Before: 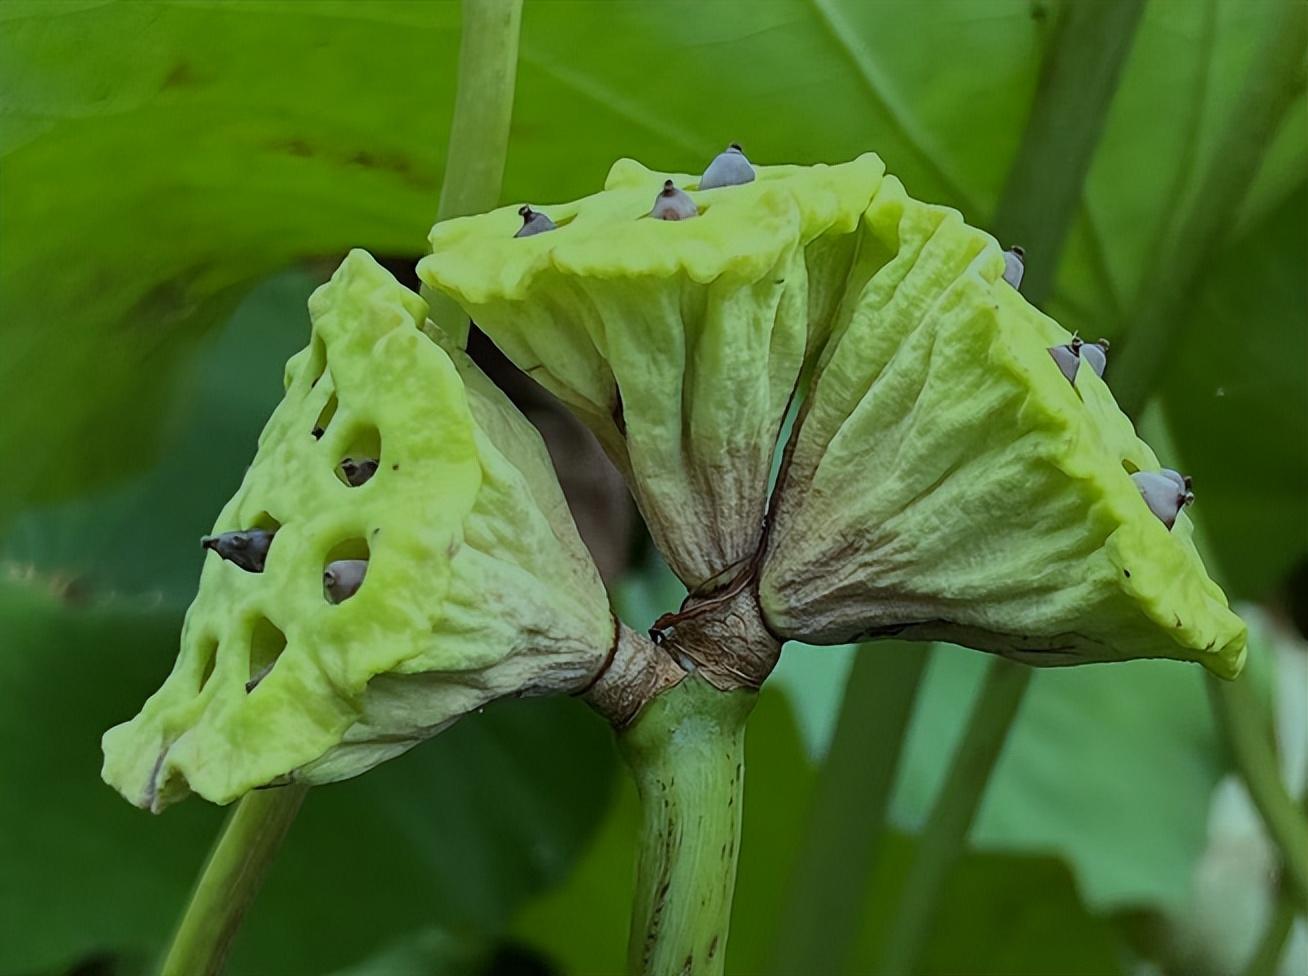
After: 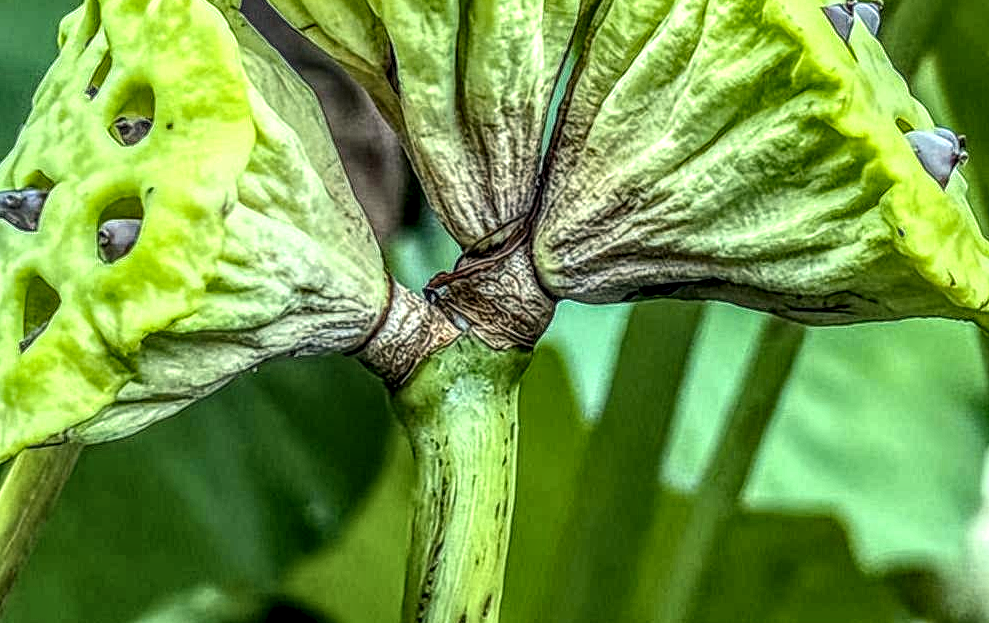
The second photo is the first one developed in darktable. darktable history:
contrast brightness saturation: contrast 0.11, saturation -0.17
exposure: black level correction 0, exposure 1 EV, compensate exposure bias true, compensate highlight preservation false
local contrast: highlights 0%, shadows 0%, detail 300%, midtone range 0.3
color correction: highlights a* 0.207, highlights b* 2.7, shadows a* -0.874, shadows b* -4.78
crop and rotate: left 17.299%, top 35.115%, right 7.015%, bottom 1.024%
color balance rgb: perceptual saturation grading › global saturation 25%, global vibrance 20%
